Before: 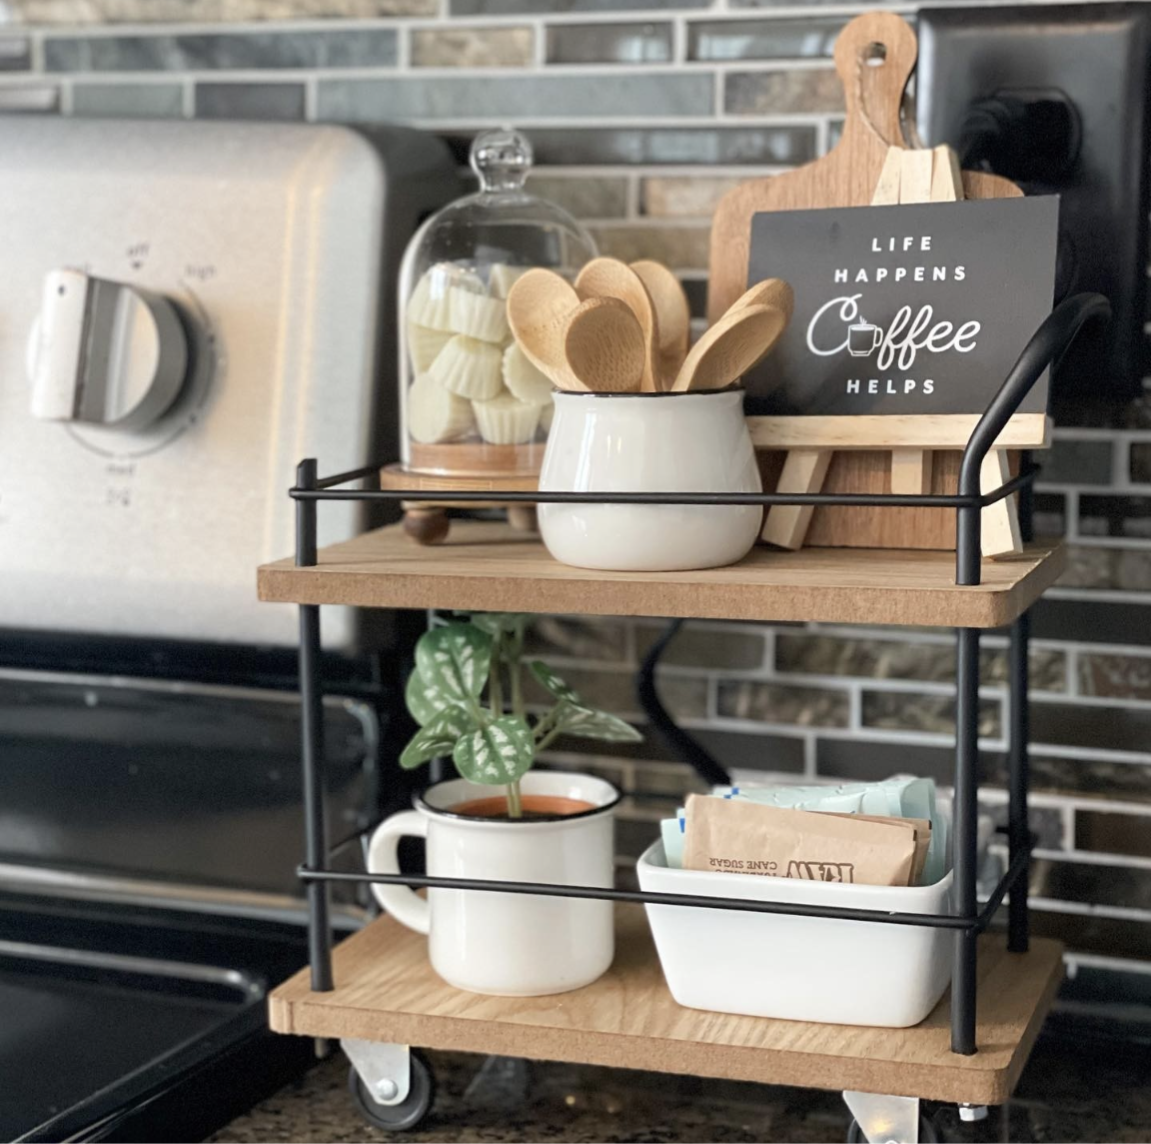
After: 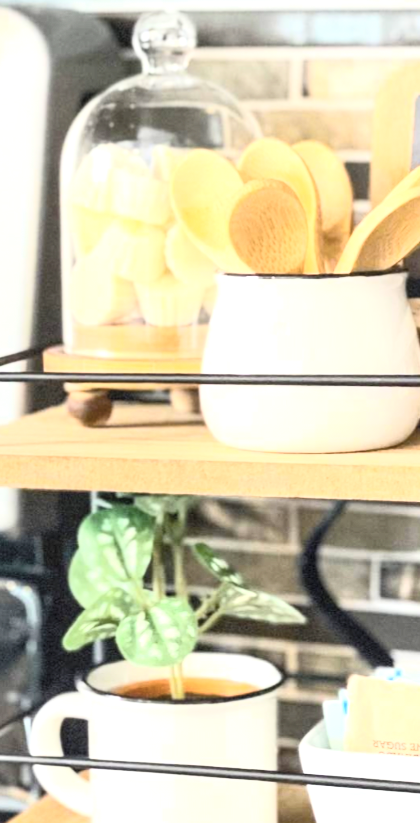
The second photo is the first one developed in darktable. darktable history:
contrast brightness saturation: contrast 0.416, brightness 0.557, saturation -0.193
color balance rgb: linear chroma grading › global chroma 24.401%, perceptual saturation grading › global saturation 29.566%, global vibrance 19.095%
crop and rotate: left 29.36%, top 10.33%, right 34.078%, bottom 17.691%
exposure: black level correction 0, exposure 1.001 EV, compensate highlight preservation false
local contrast: detail 130%
